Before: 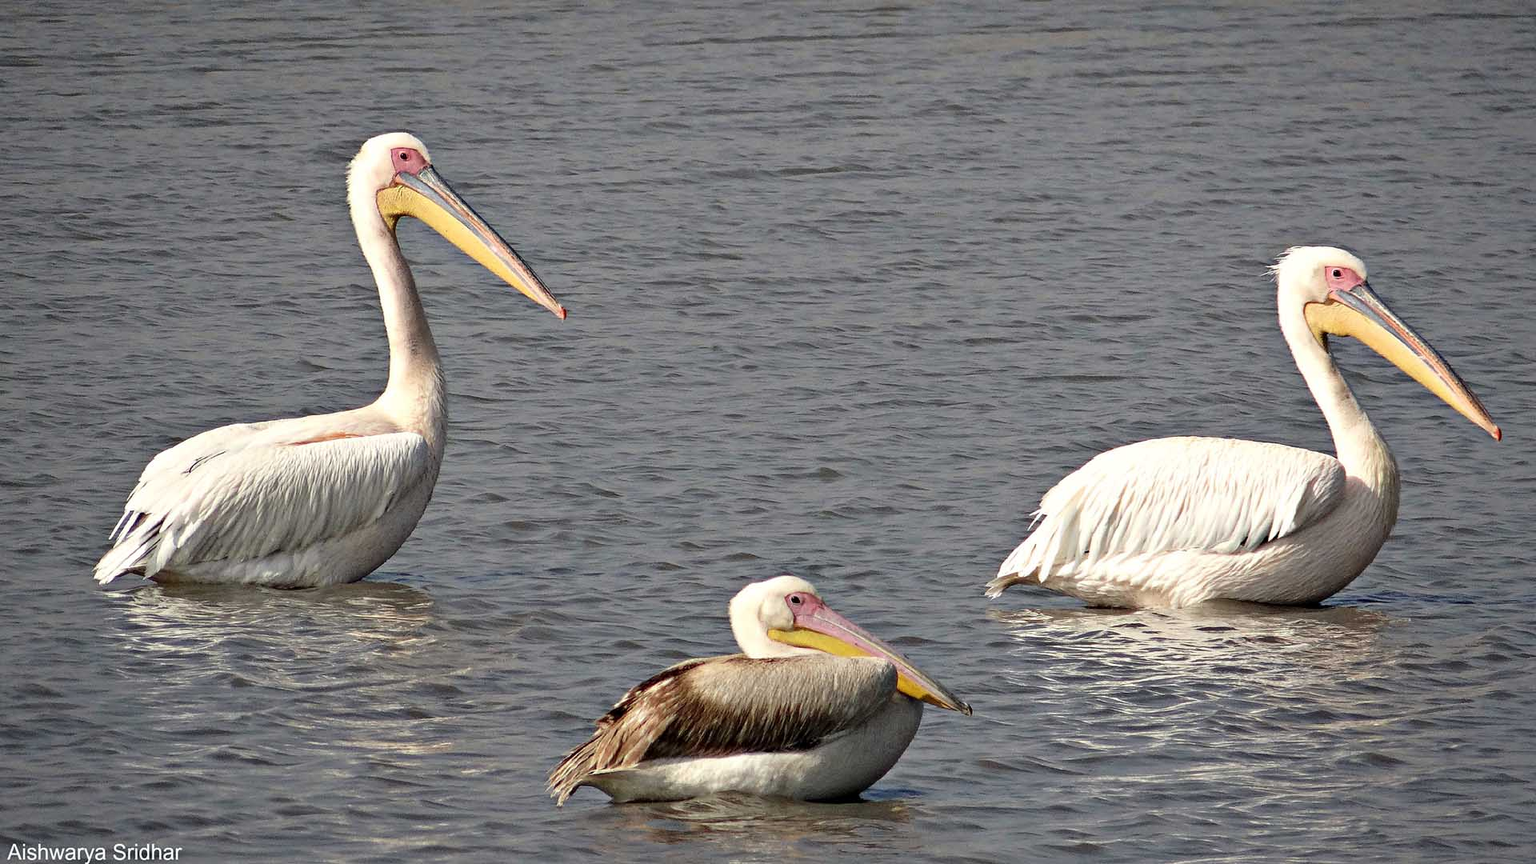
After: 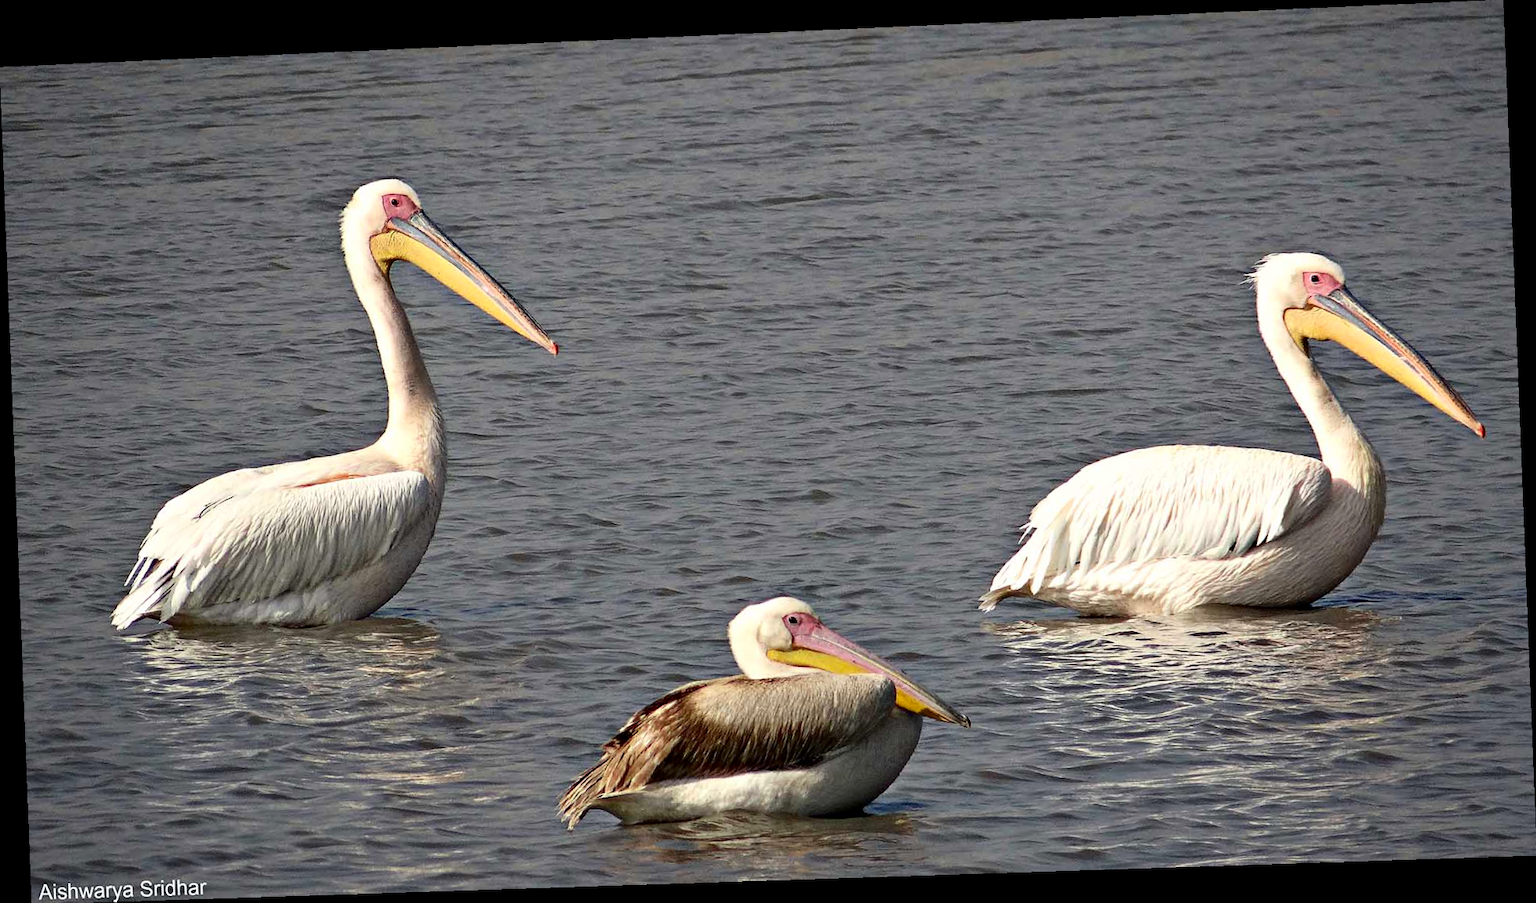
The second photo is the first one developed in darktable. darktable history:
contrast brightness saturation: contrast 0.13, brightness -0.05, saturation 0.16
rotate and perspective: rotation -2.22°, lens shift (horizontal) -0.022, automatic cropping off
